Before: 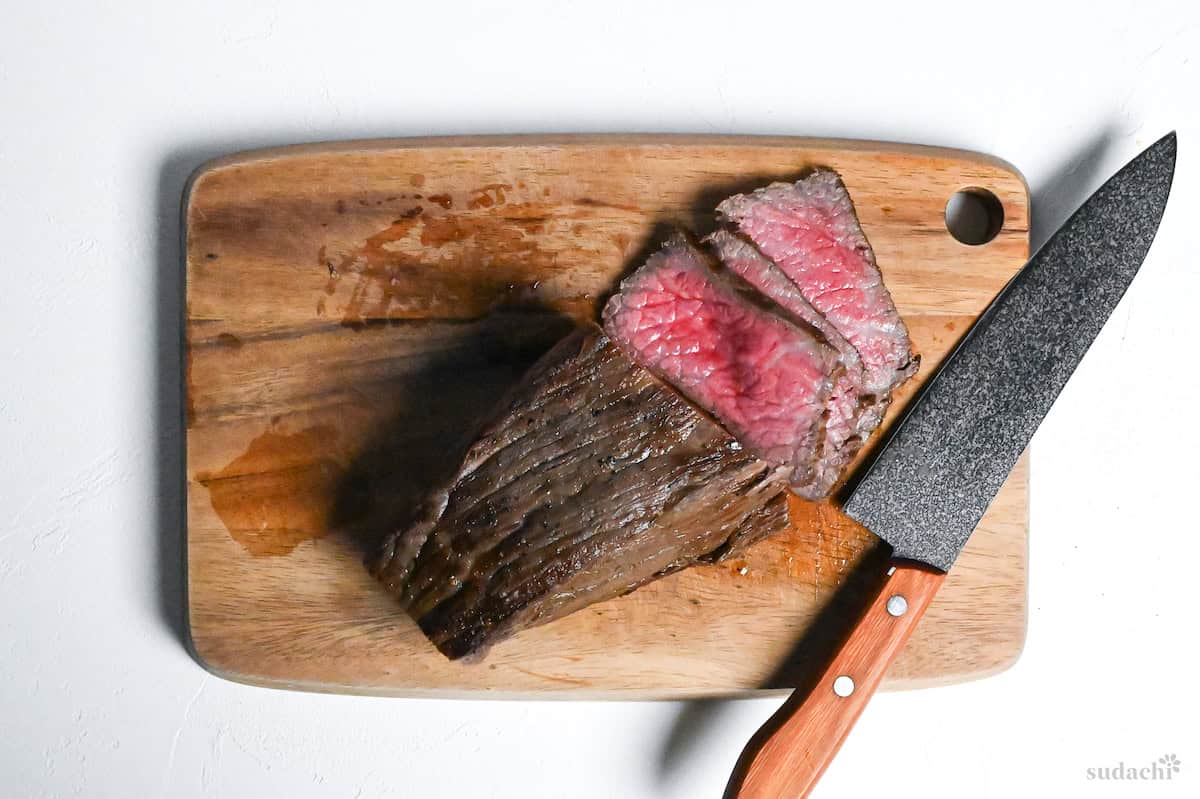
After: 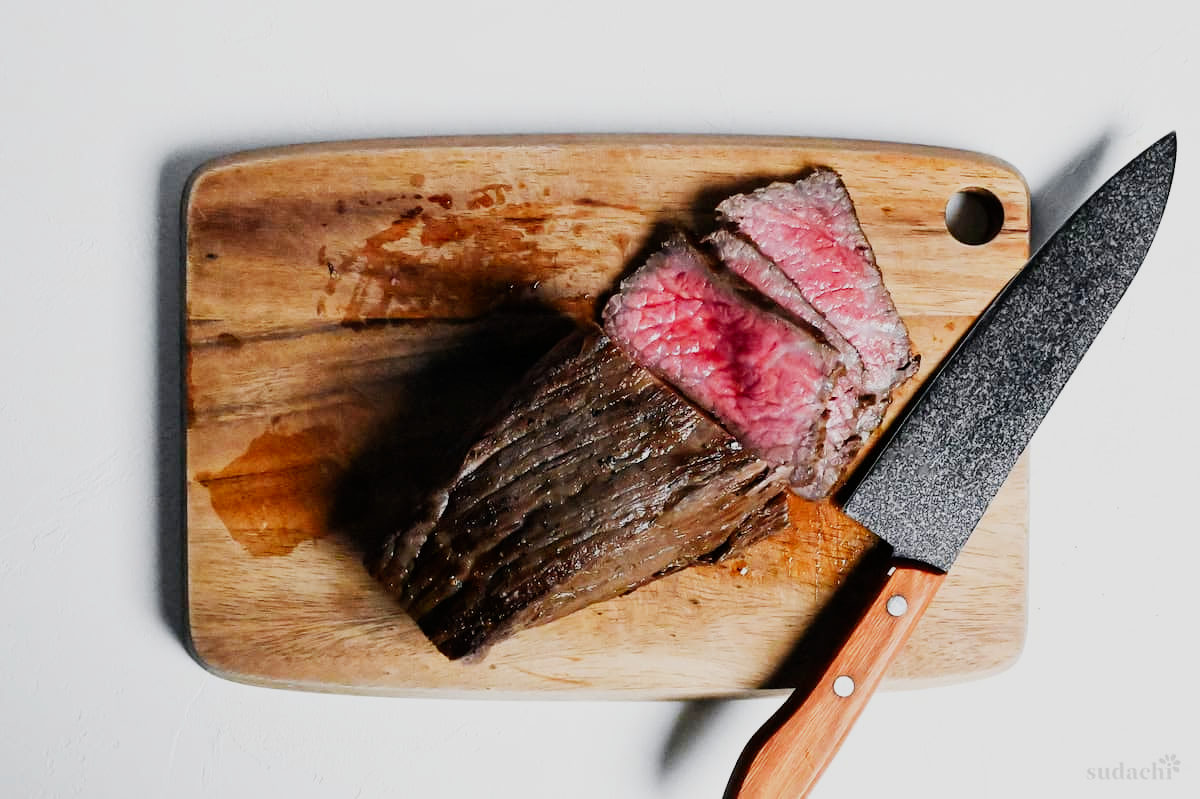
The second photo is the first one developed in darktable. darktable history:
sigmoid: contrast 1.7, skew -0.2, preserve hue 0%, red attenuation 0.1, red rotation 0.035, green attenuation 0.1, green rotation -0.017, blue attenuation 0.15, blue rotation -0.052, base primaries Rec2020
